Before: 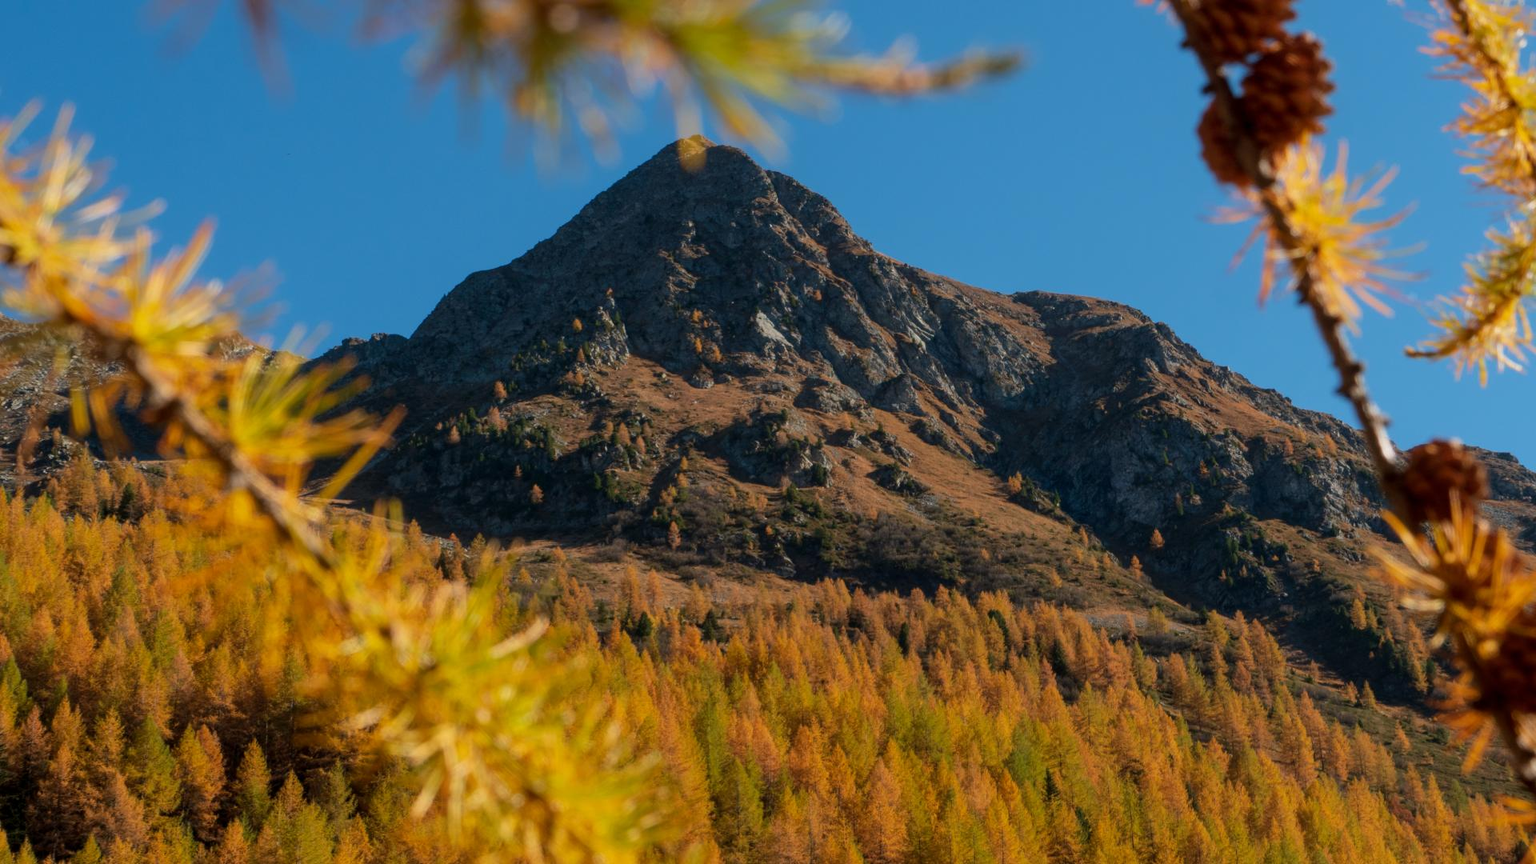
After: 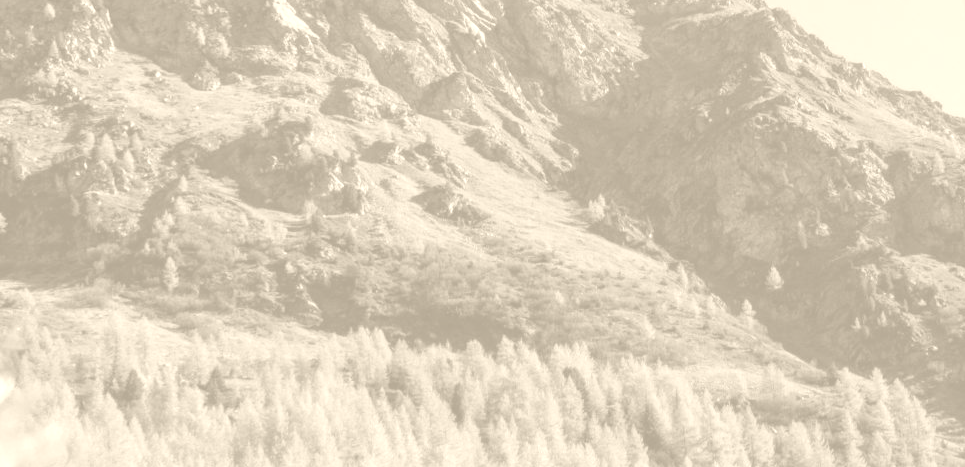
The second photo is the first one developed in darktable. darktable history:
rotate and perspective: automatic cropping original format, crop left 0, crop top 0
color correction: highlights a* -20.08, highlights b* 9.8, shadows a* -20.4, shadows b* -10.76
exposure: exposure 0.15 EV, compensate highlight preservation false
crop: left 35.03%, top 36.625%, right 14.663%, bottom 20.057%
tone equalizer: on, module defaults
colorize: hue 36°, saturation 71%, lightness 80.79%
shadows and highlights: radius 337.17, shadows 29.01, soften with gaussian
